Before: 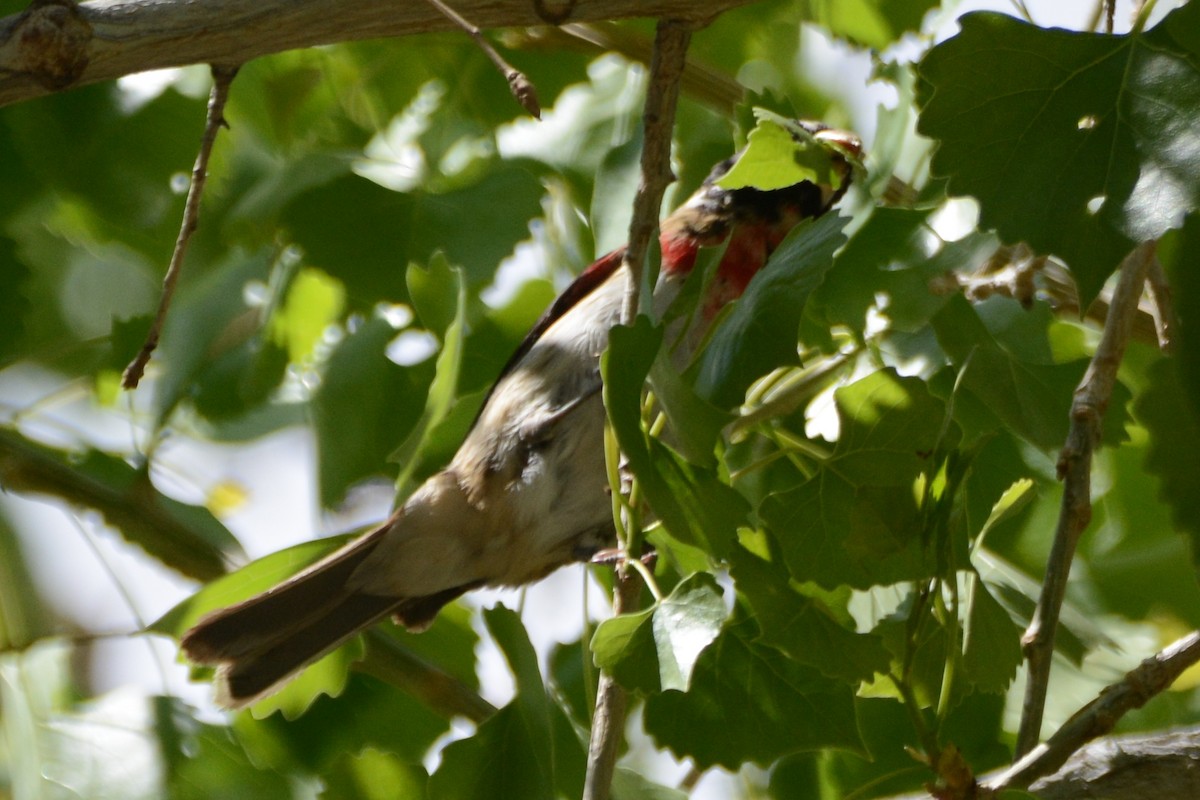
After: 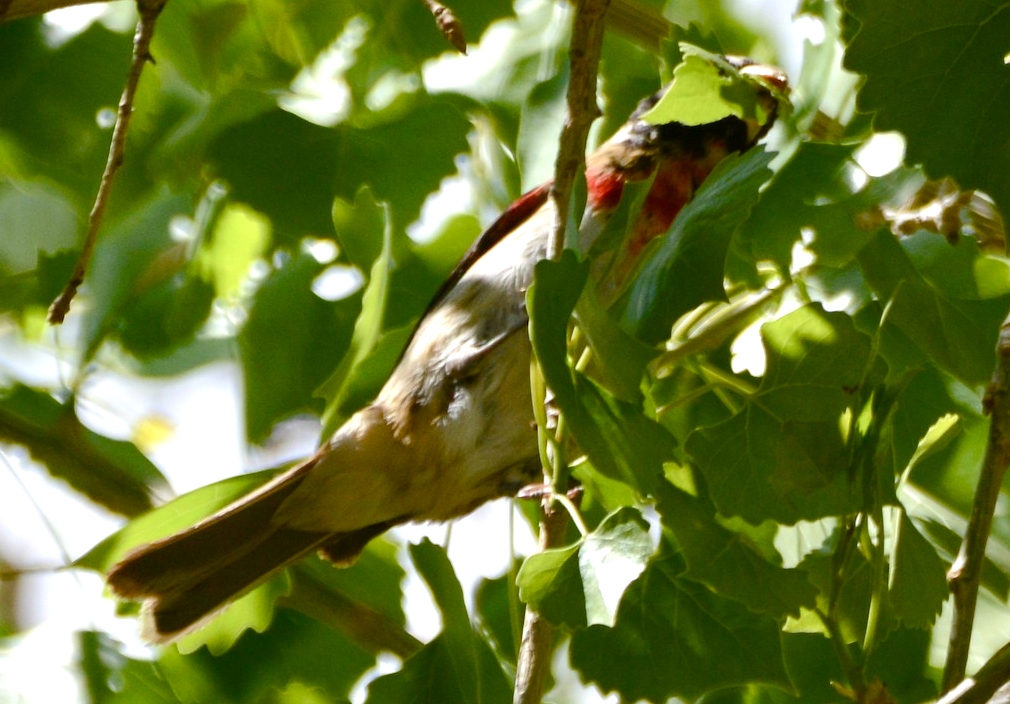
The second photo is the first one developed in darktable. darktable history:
crop: left 6.25%, top 8.17%, right 9.527%, bottom 3.801%
exposure: black level correction 0.001, exposure 0.499 EV, compensate highlight preservation false
color balance rgb: linear chroma grading › global chroma 0.312%, perceptual saturation grading › global saturation 20%, perceptual saturation grading › highlights -50.229%, perceptual saturation grading › shadows 30.517%, global vibrance 41.761%
